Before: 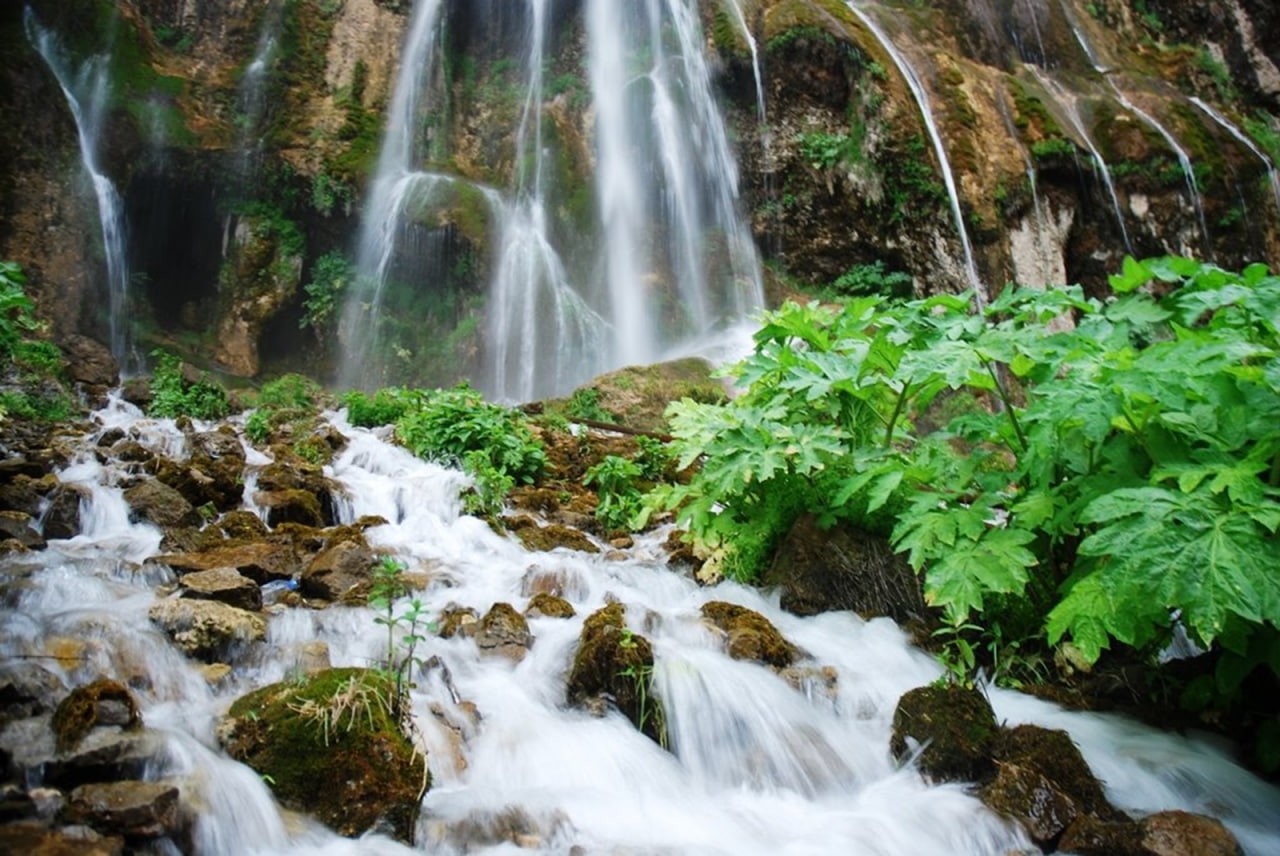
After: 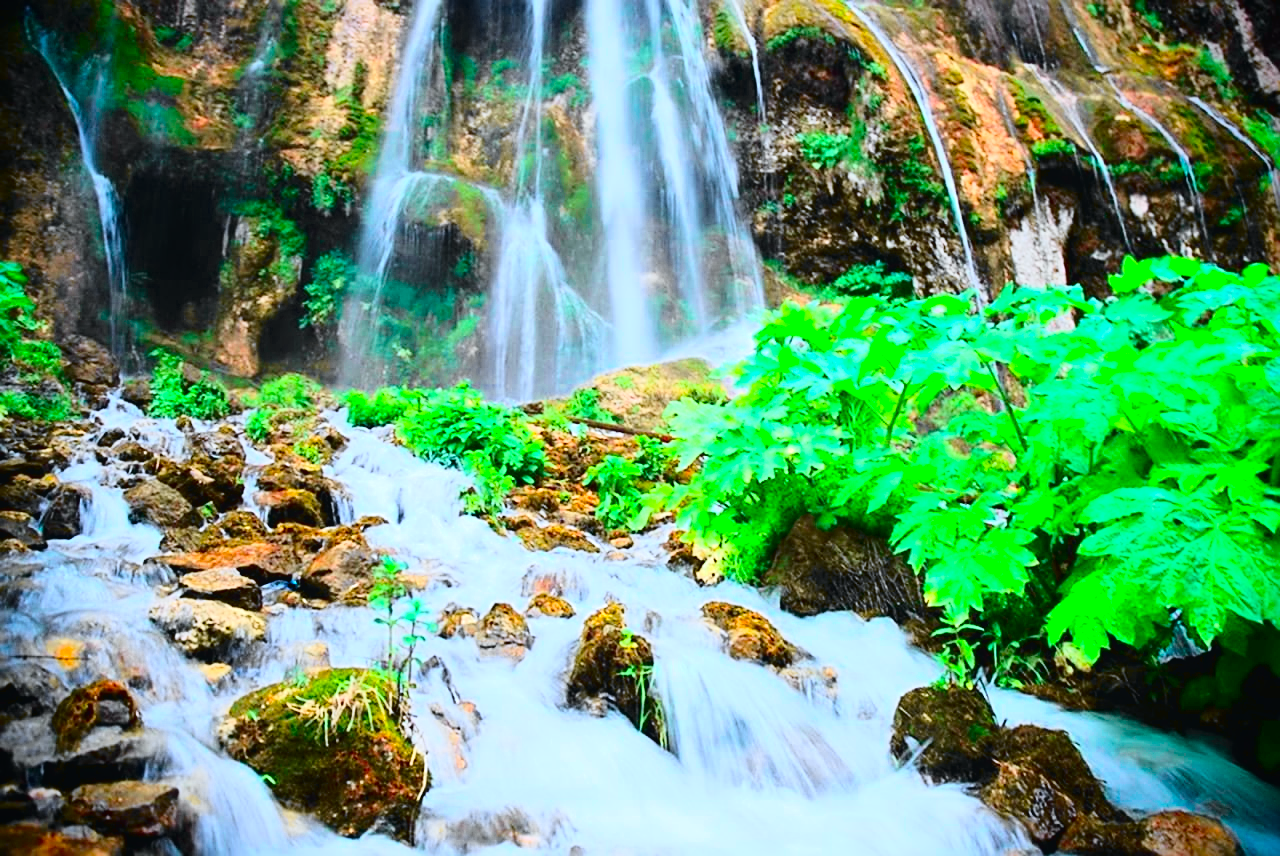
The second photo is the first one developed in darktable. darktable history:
color calibration: output R [1.422, -0.35, -0.252, 0], output G [-0.238, 1.259, -0.084, 0], output B [-0.081, -0.196, 1.58, 0], output brightness [0.49, 0.671, -0.57, 0], illuminant same as pipeline (D50), adaptation none (bypass), saturation algorithm version 1 (2020)
vignetting: fall-off start 88.53%, fall-off radius 44.2%, saturation 0.376, width/height ratio 1.161
tone curve: curves: ch0 [(0, 0.026) (0.058, 0.036) (0.246, 0.214) (0.437, 0.498) (0.55, 0.644) (0.657, 0.767) (0.822, 0.9) (1, 0.961)]; ch1 [(0, 0) (0.346, 0.307) (0.408, 0.369) (0.453, 0.457) (0.476, 0.489) (0.502, 0.498) (0.521, 0.515) (0.537, 0.531) (0.612, 0.641) (0.676, 0.728) (1, 1)]; ch2 [(0, 0) (0.346, 0.34) (0.434, 0.46) (0.485, 0.494) (0.5, 0.494) (0.511, 0.508) (0.537, 0.564) (0.579, 0.599) (0.663, 0.67) (1, 1)], color space Lab, independent channels, preserve colors none
sharpen: on, module defaults
